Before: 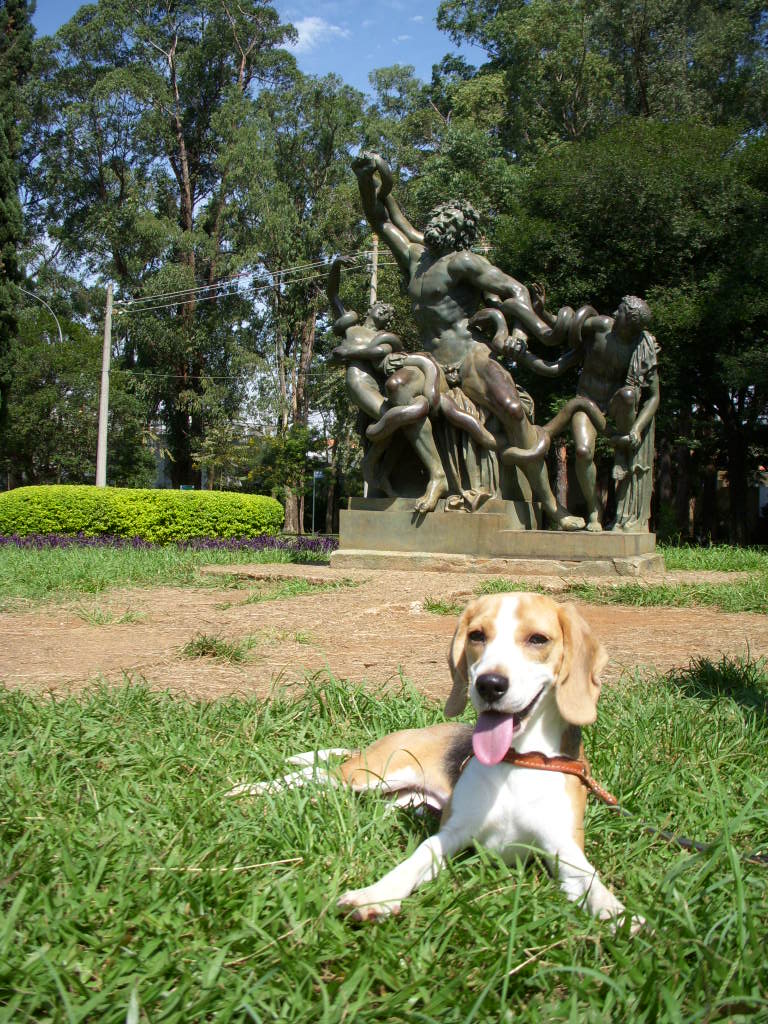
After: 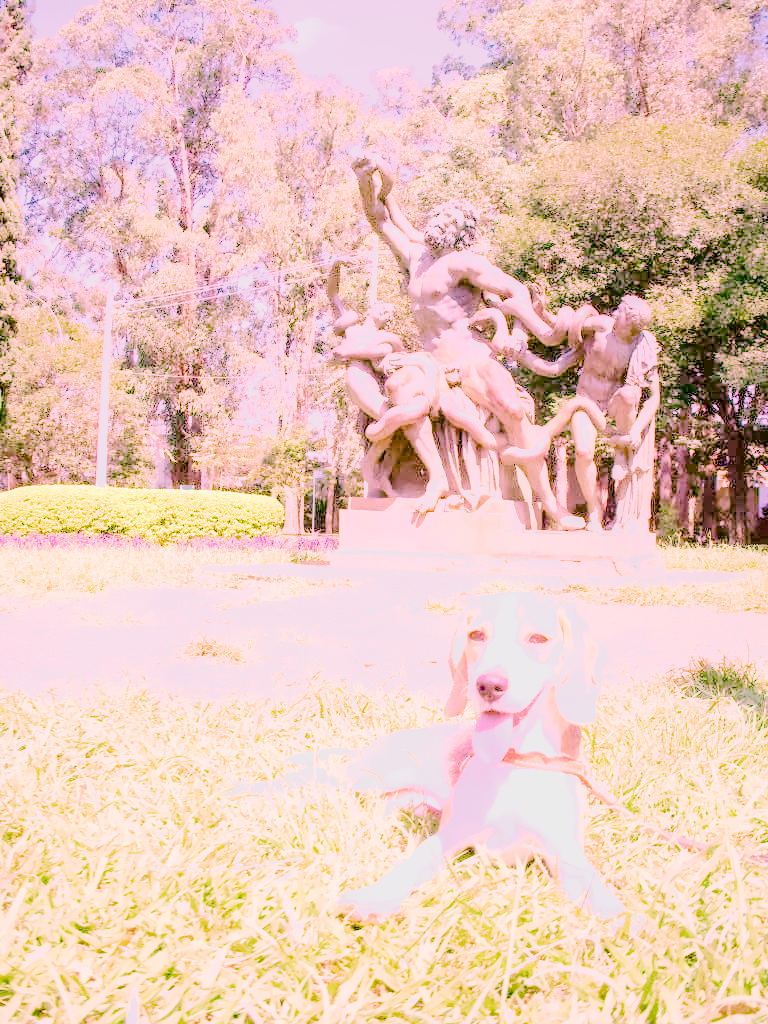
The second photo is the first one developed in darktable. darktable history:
local contrast: on, module defaults
denoise (profiled): preserve shadows 1.52, scattering 0.002, a [-1, 0, 0], compensate highlight preservation false
filmic rgb: black relative exposure -6.98 EV, white relative exposure 5.63 EV, hardness 2.86
haze removal: compatibility mode true, adaptive false
highlight reconstruction: on, module defaults
lens correction: scale 1, crop 1, focal 35, aperture 10, distance 0.775, camera "Canon EOS RP", lens "Canon RF 35mm F1.8 MACRO IS STM"
white balance: red 2.229, blue 1.46
tone equalizer "contrast tone curve: strong": -8 EV -1.08 EV, -7 EV -1.01 EV, -6 EV -0.867 EV, -5 EV -0.578 EV, -3 EV 0.578 EV, -2 EV 0.867 EV, -1 EV 1.01 EV, +0 EV 1.08 EV, edges refinement/feathering 500, mask exposure compensation -1.57 EV, preserve details no
exposure: black level correction 0, exposure 1.125 EV, compensate exposure bias true, compensate highlight preservation false
color balance rgb "basic colorfulness: vibrant colors": perceptual saturation grading › global saturation 20%, perceptual saturation grading › highlights -25%, perceptual saturation grading › shadows 50%
color correction: highlights a* -1.43, highlights b* 10.12, shadows a* 0.395, shadows b* 19.35
velvia: on, module defaults
color calibration: illuminant as shot in camera, x 0.379, y 0.396, temperature 4138.76 K
color look up table: target a [13.56, 18.13, -4.88, -18.23, 8.84, -33.4, 41.41, 10.41, 48.24, 22.98, -23.71, 22.1, 14.18, -46.08, 53.38, 4.545, 49.99, -28.63, -0.43, -0.64, -0.73, -0.15, -0.42, -0.08, 0 ×25], target b [14.06, 17.81, -21.93, 30.49, -25.4, -0.2, 65.55, -45.96, 16.25, -21.59, 57.26, 77.48, -50.3, 37.7, 28.19, 89.81, -14.57, -28.64, 1.19, -0.34, -0.5, -0.27, -1.23, -0.97, 0 ×25], num patches 24
